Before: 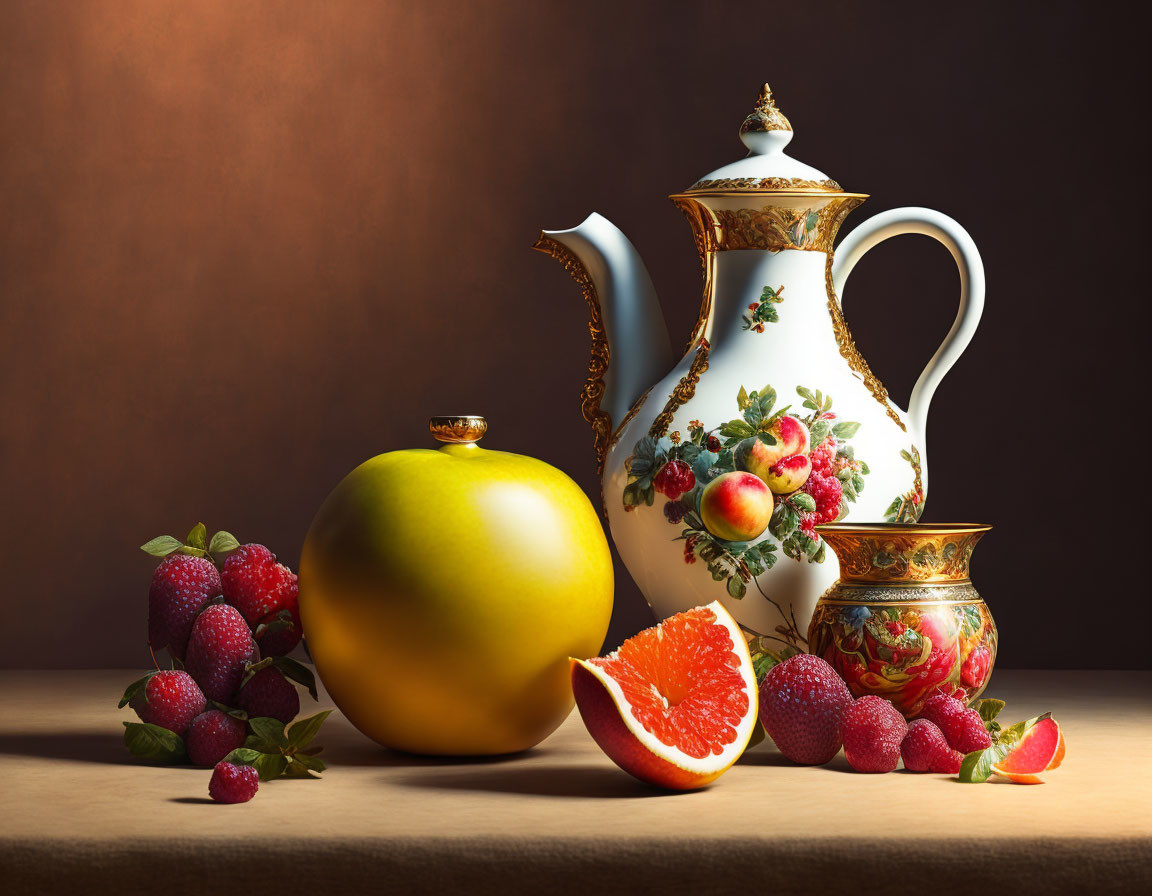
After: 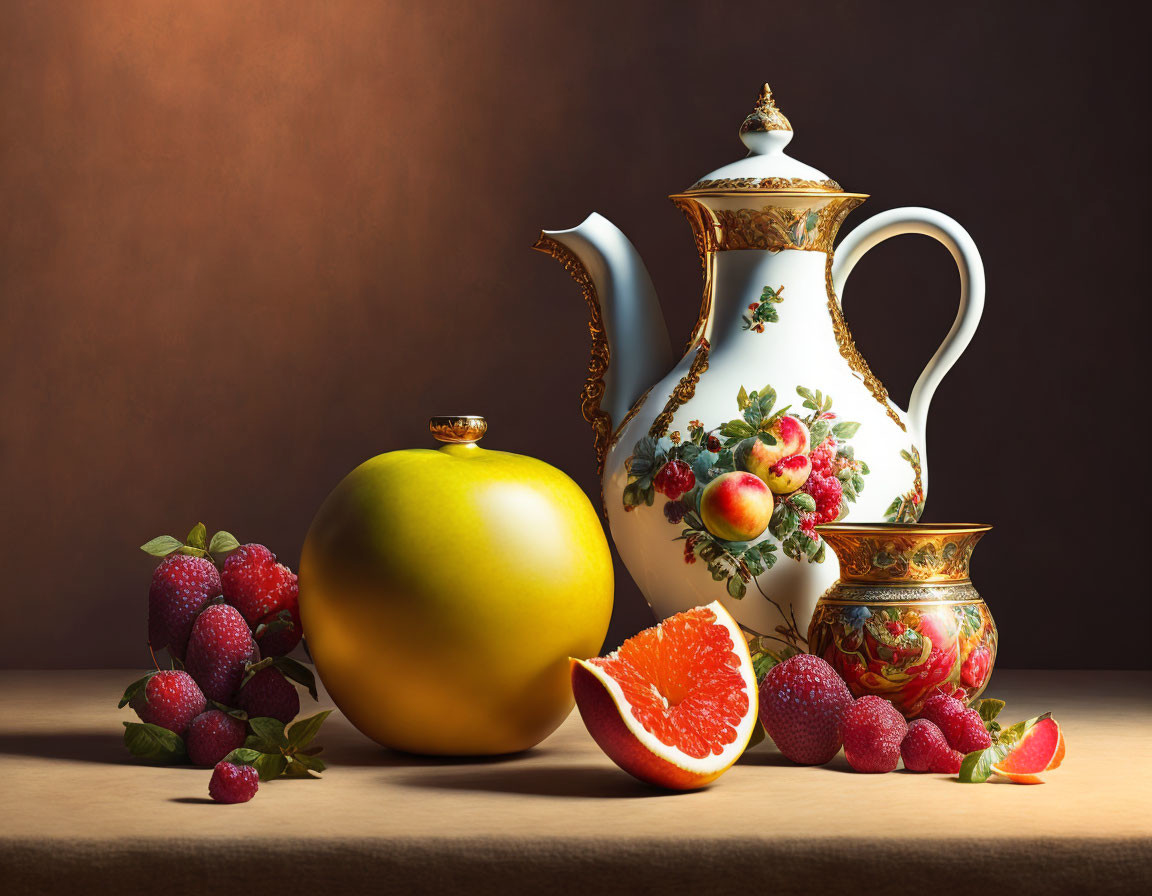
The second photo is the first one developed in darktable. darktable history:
shadows and highlights: radius 127.49, shadows 30.26, highlights -31.24, low approximation 0.01, soften with gaussian
